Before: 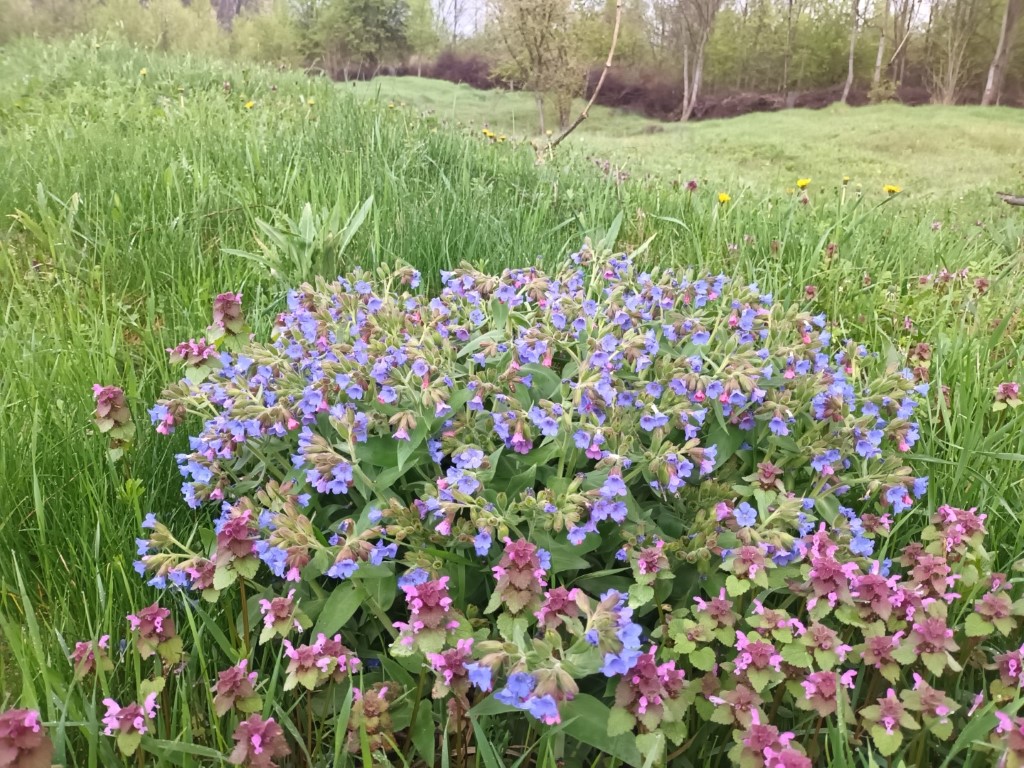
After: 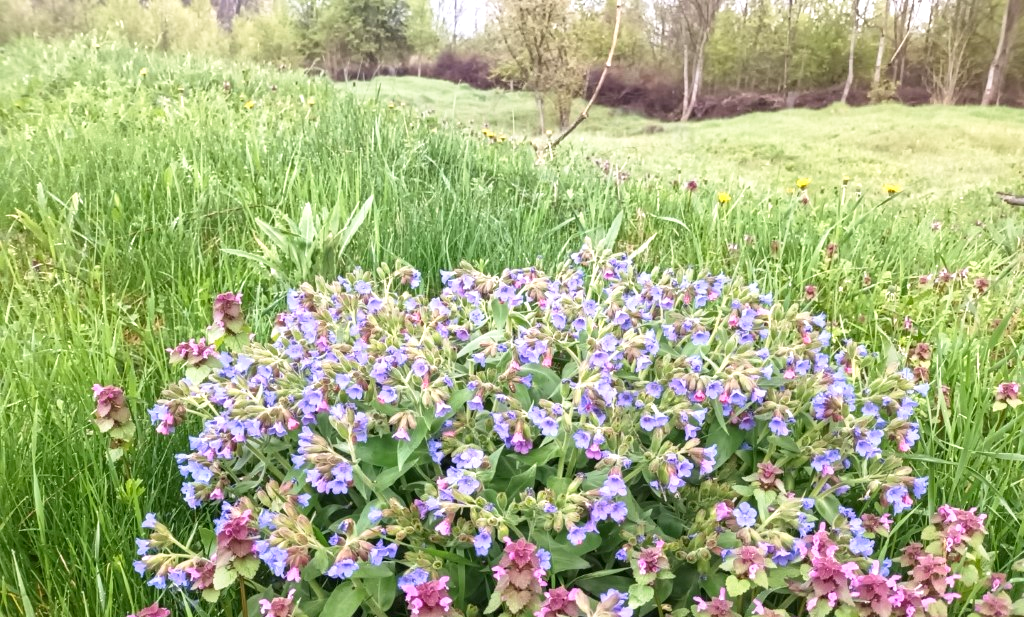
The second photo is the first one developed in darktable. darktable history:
crop: bottom 19.644%
tone curve: curves: ch0 [(0, 0) (0.003, 0.003) (0.011, 0.012) (0.025, 0.027) (0.044, 0.048) (0.069, 0.076) (0.1, 0.109) (0.136, 0.148) (0.177, 0.194) (0.224, 0.245) (0.277, 0.303) (0.335, 0.366) (0.399, 0.436) (0.468, 0.511) (0.543, 0.593) (0.623, 0.681) (0.709, 0.775) (0.801, 0.875) (0.898, 0.954) (1, 1)], preserve colors none
exposure: black level correction 0.001, exposure 0.191 EV, compensate highlight preservation false
local contrast: on, module defaults
